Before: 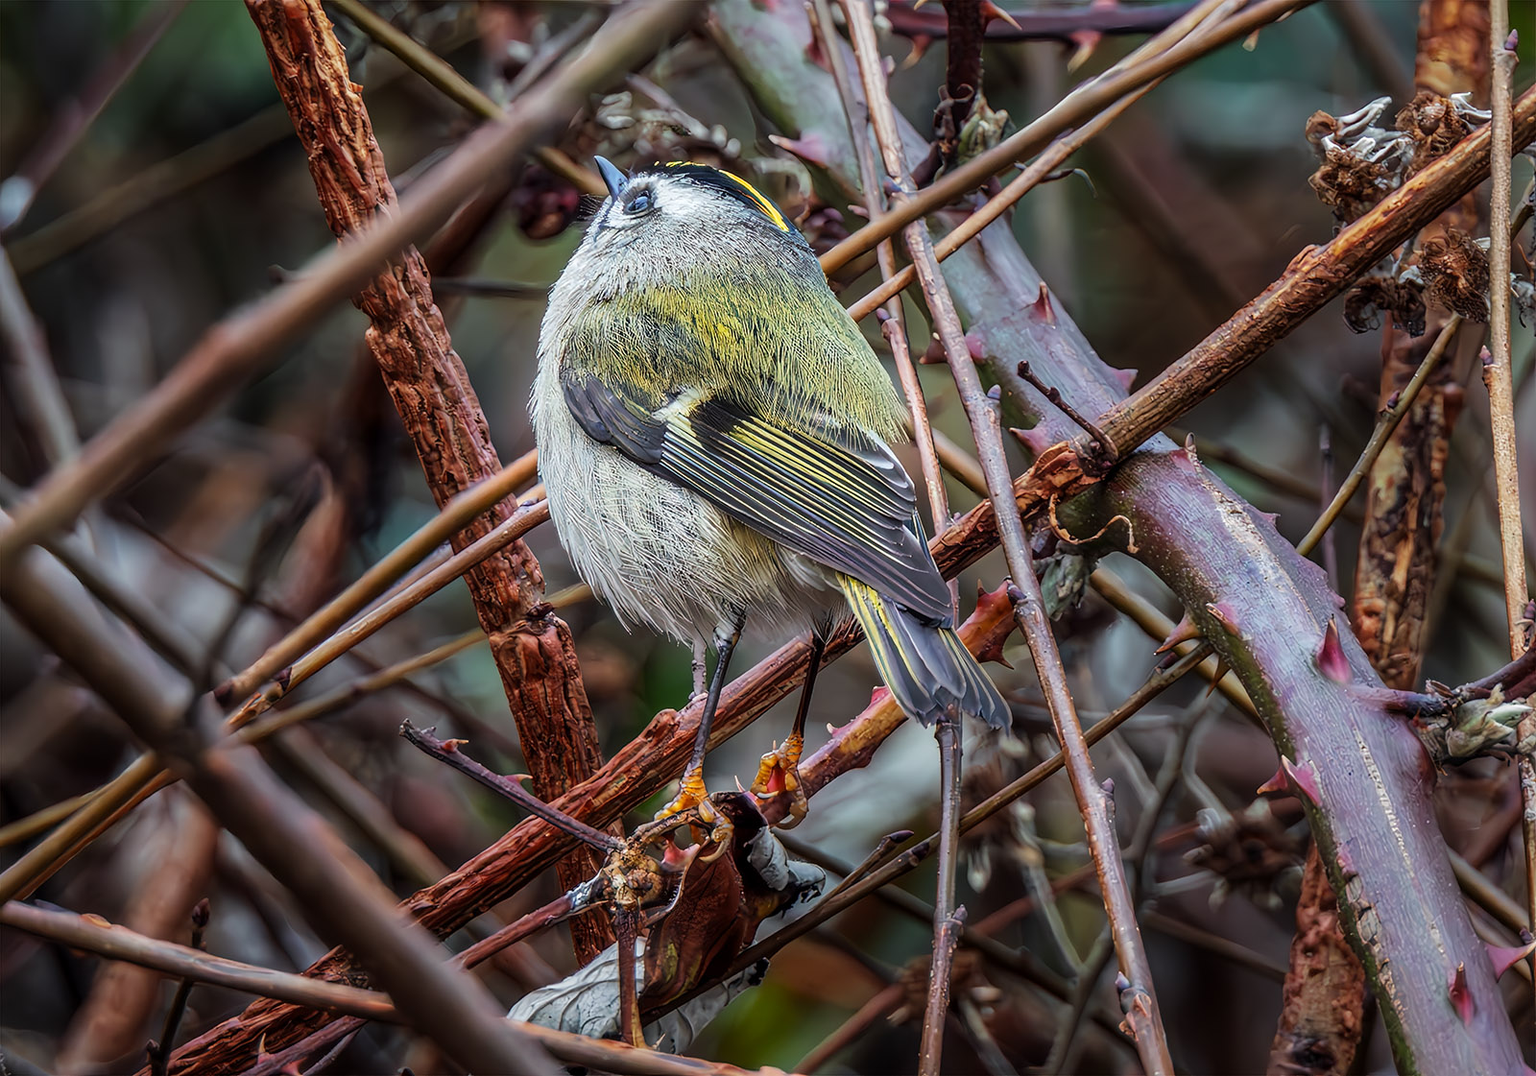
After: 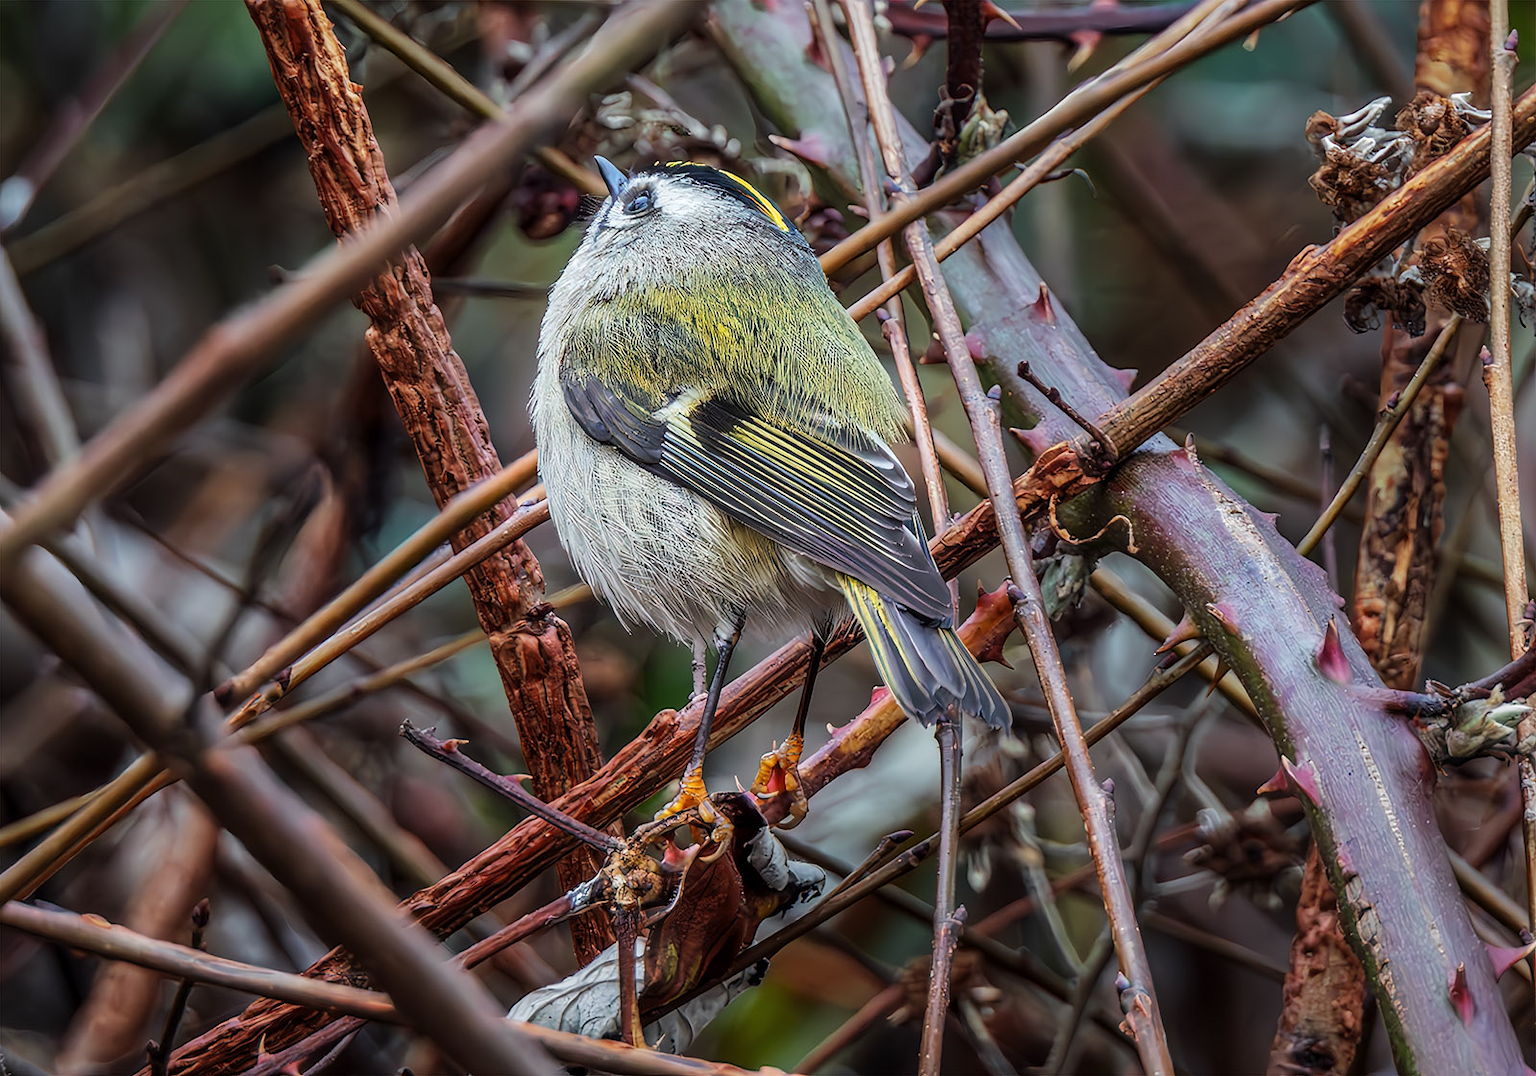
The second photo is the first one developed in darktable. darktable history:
shadows and highlights: radius 337.13, shadows 28.9, soften with gaussian
